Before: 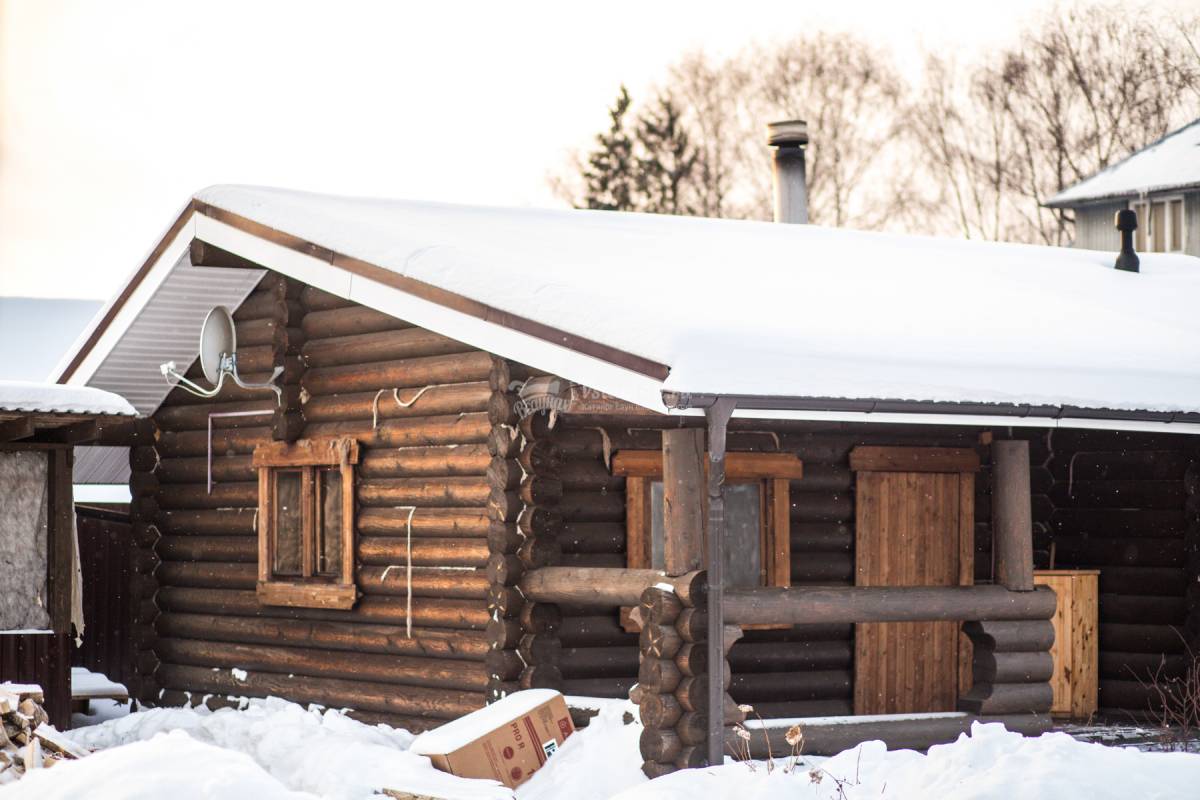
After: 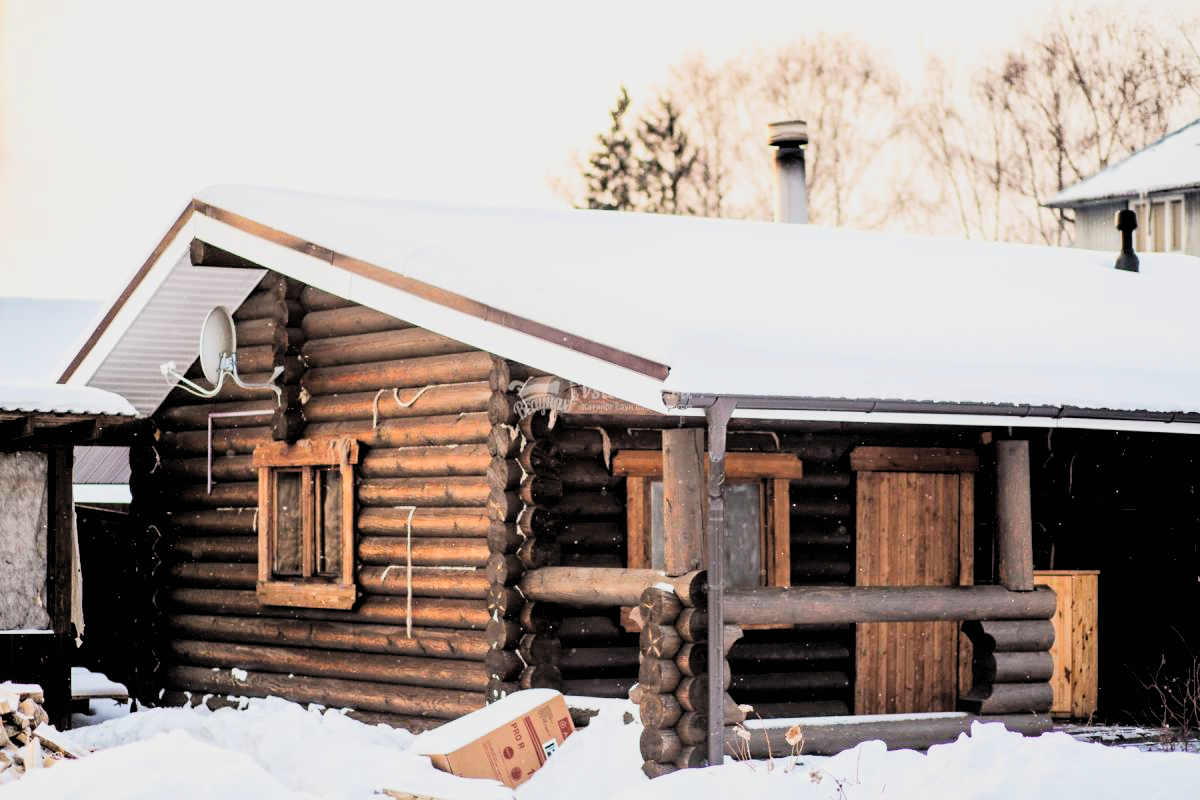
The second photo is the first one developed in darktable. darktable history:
filmic rgb: black relative exposure -5 EV, hardness 2.88, contrast 1.3
rgb levels: levels [[0.013, 0.434, 0.89], [0, 0.5, 1], [0, 0.5, 1]]
contrast brightness saturation: contrast 0.07, brightness 0.08, saturation 0.18
